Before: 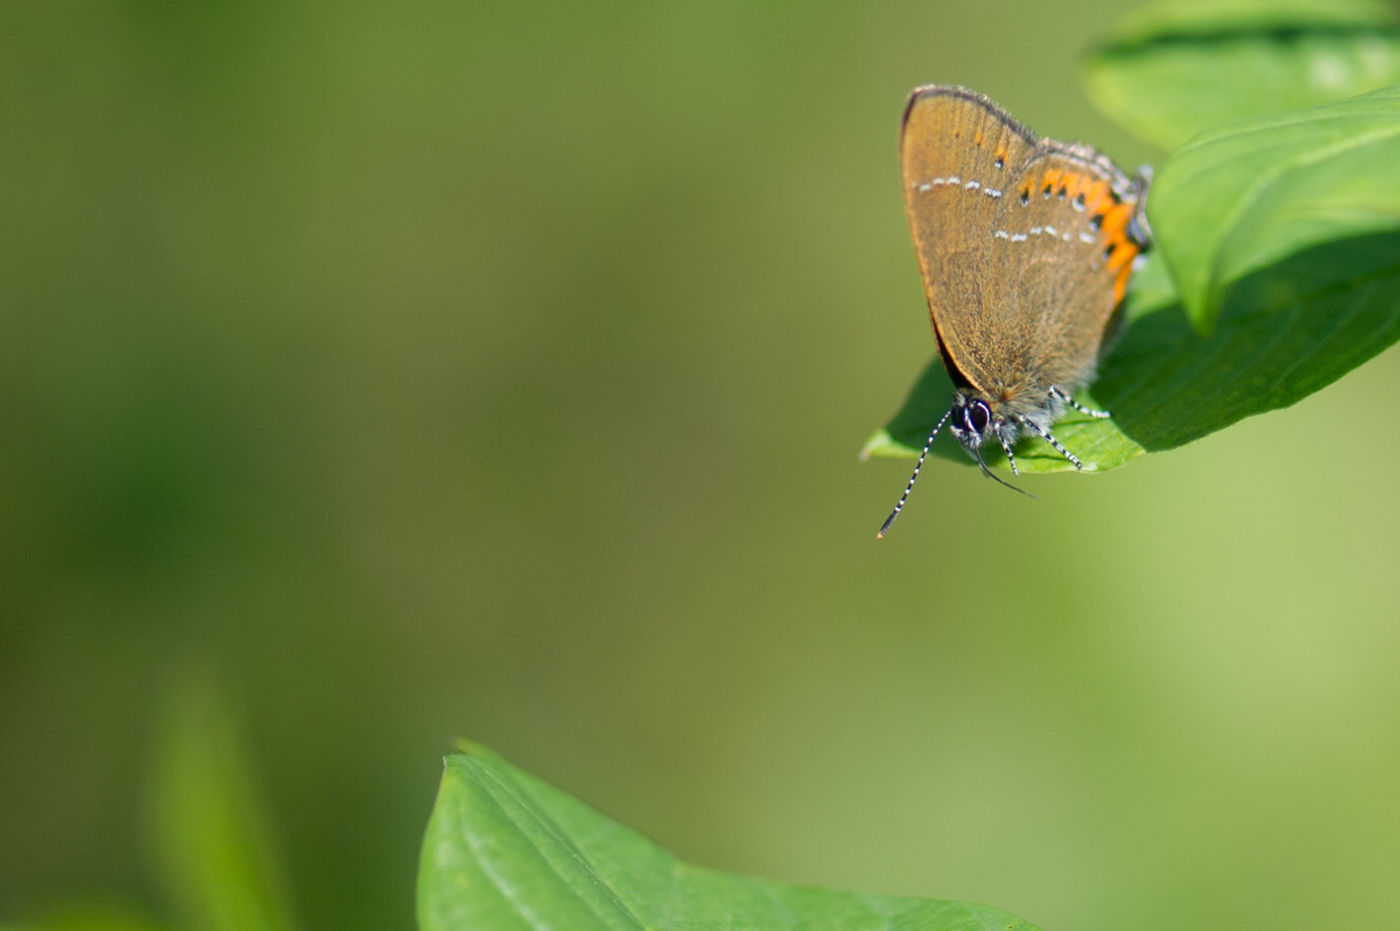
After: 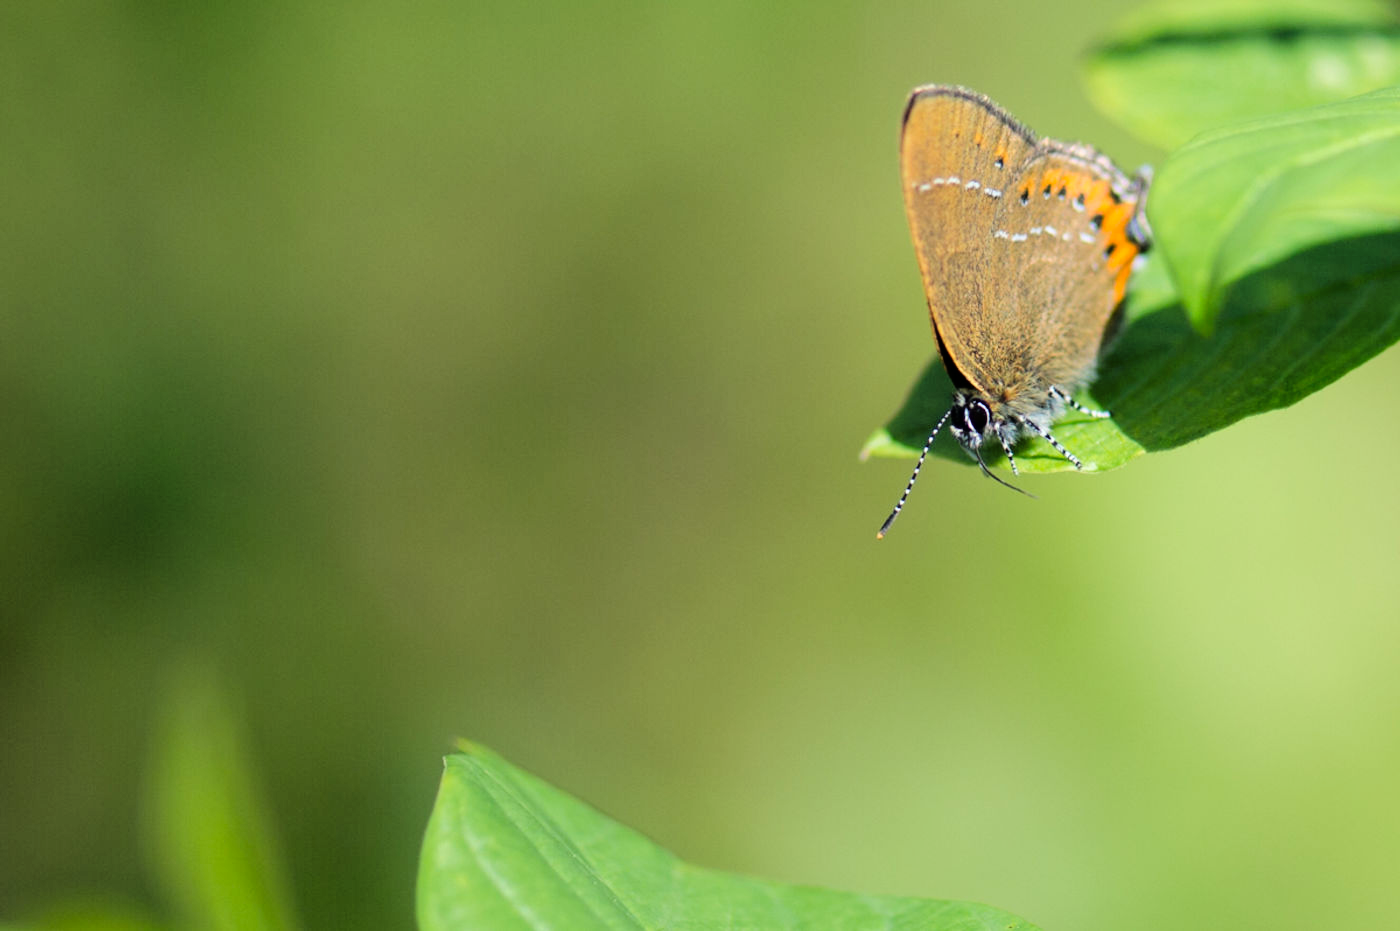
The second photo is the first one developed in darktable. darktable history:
tone curve: curves: ch0 [(0, 0) (0.003, 0) (0.011, 0.002) (0.025, 0.004) (0.044, 0.007) (0.069, 0.015) (0.1, 0.025) (0.136, 0.04) (0.177, 0.09) (0.224, 0.152) (0.277, 0.239) (0.335, 0.335) (0.399, 0.43) (0.468, 0.524) (0.543, 0.621) (0.623, 0.712) (0.709, 0.792) (0.801, 0.871) (0.898, 0.951) (1, 1)], color space Lab, linked channels, preserve colors none
